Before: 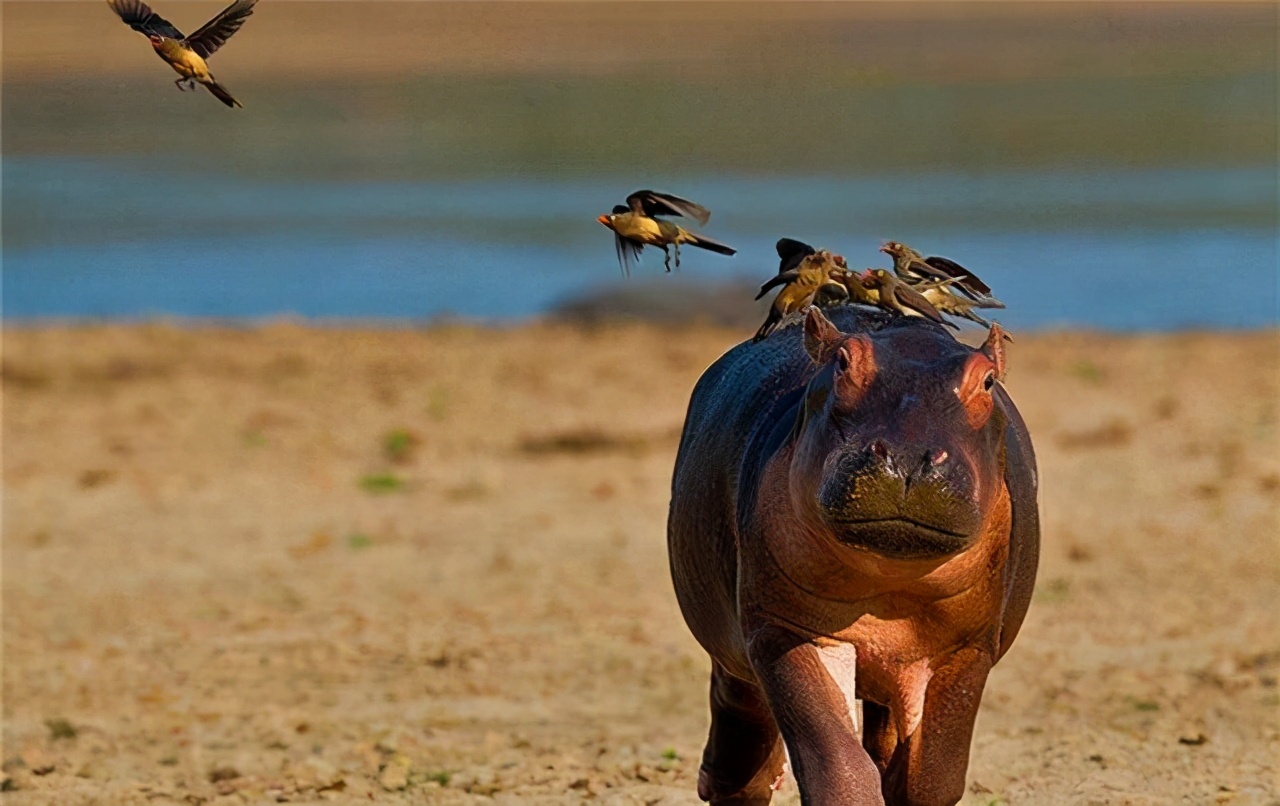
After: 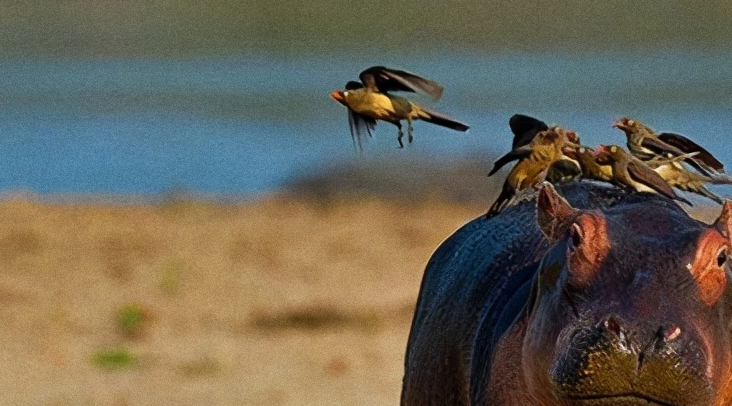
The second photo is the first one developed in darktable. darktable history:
grain: coarseness 0.09 ISO
shadows and highlights: shadows 12, white point adjustment 1.2, soften with gaussian
crop: left 20.932%, top 15.471%, right 21.848%, bottom 34.081%
white balance: red 0.978, blue 0.999
